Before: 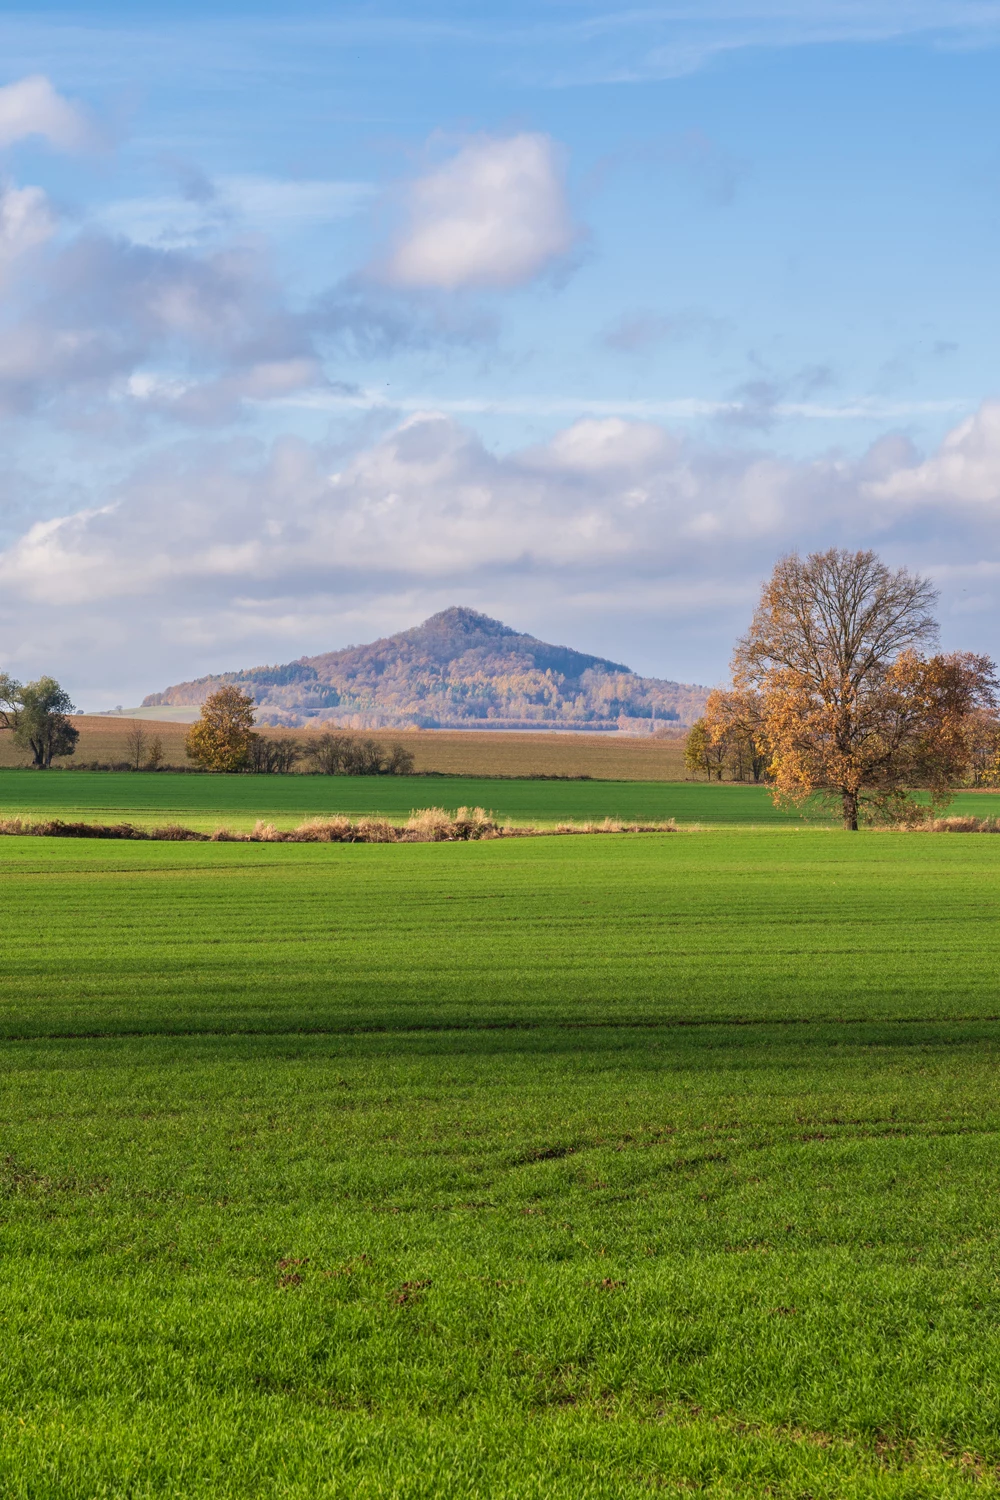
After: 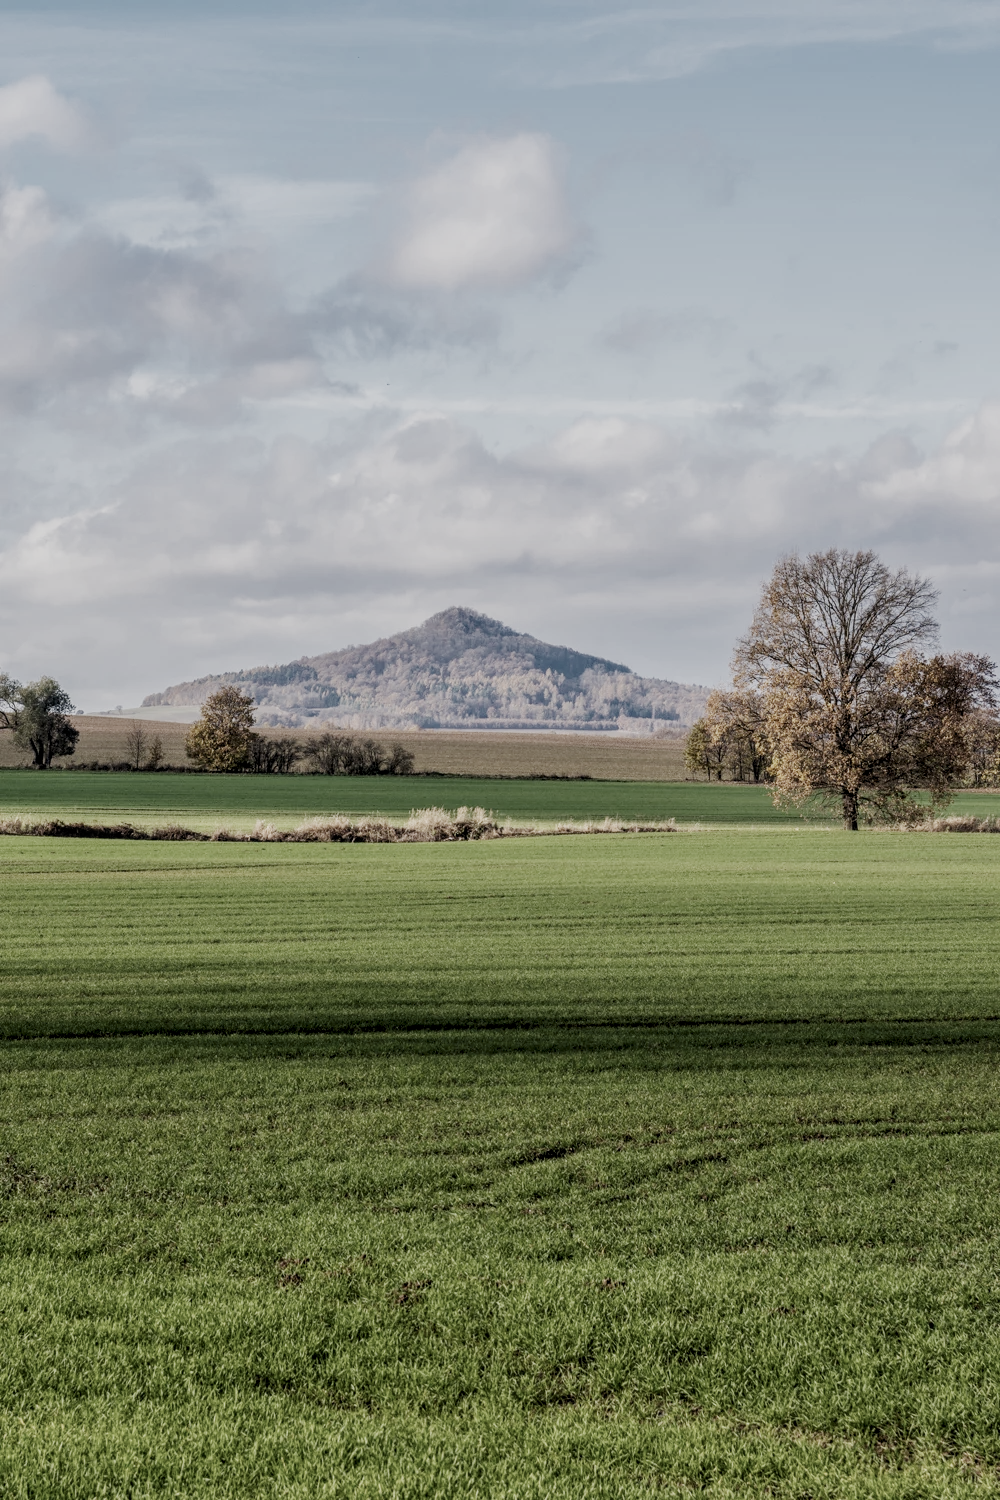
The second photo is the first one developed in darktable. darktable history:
local contrast: on, module defaults
filmic rgb: black relative exposure -5.1 EV, white relative exposure 3.96 EV, hardness 2.88, contrast 1.198, highlights saturation mix -30.28%, preserve chrominance no, color science v5 (2021), contrast in shadows safe, contrast in highlights safe
